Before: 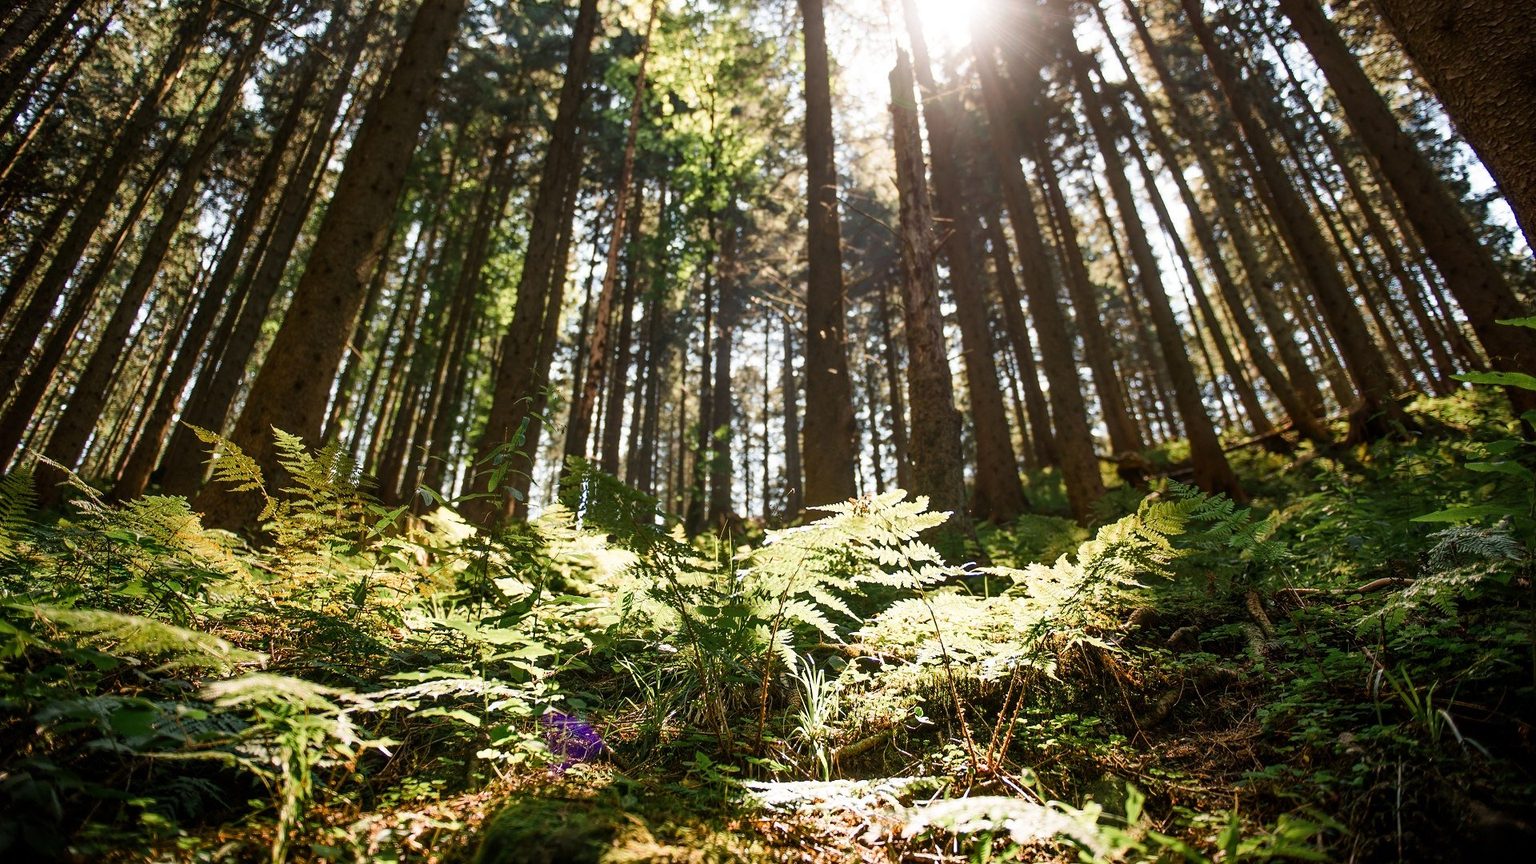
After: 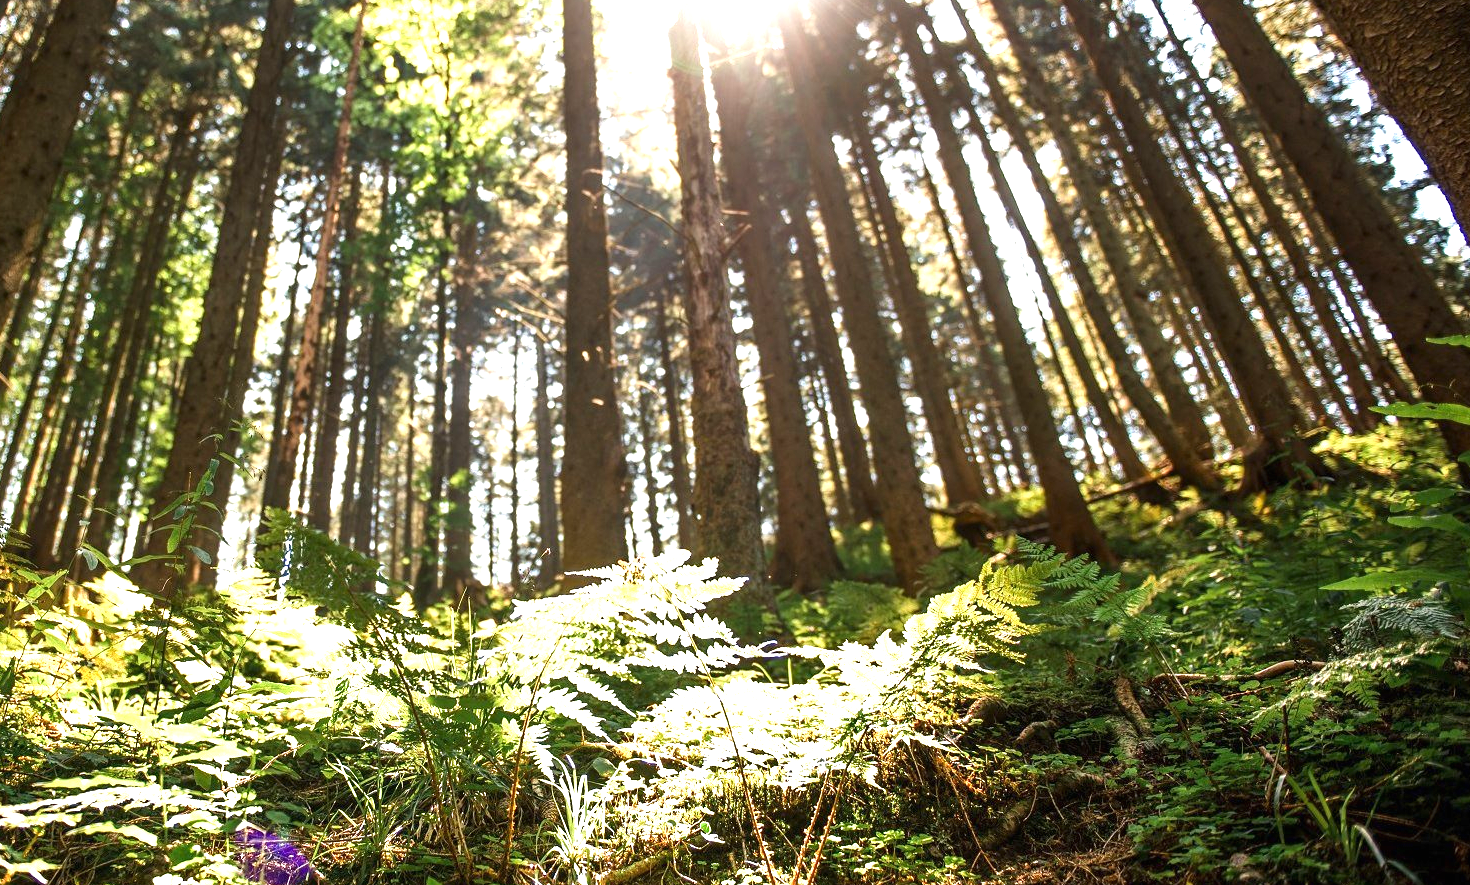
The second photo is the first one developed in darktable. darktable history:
exposure: black level correction 0, exposure 1.125 EV, compensate exposure bias true, compensate highlight preservation false
crop: left 23.095%, top 5.827%, bottom 11.854%
